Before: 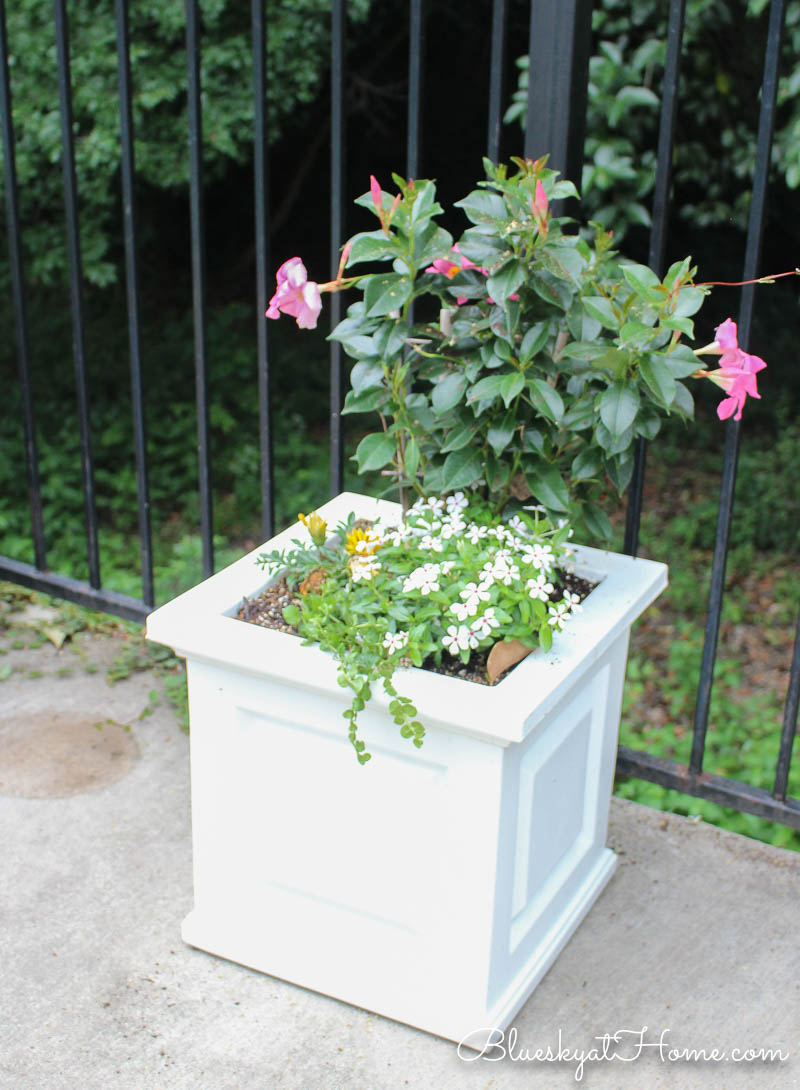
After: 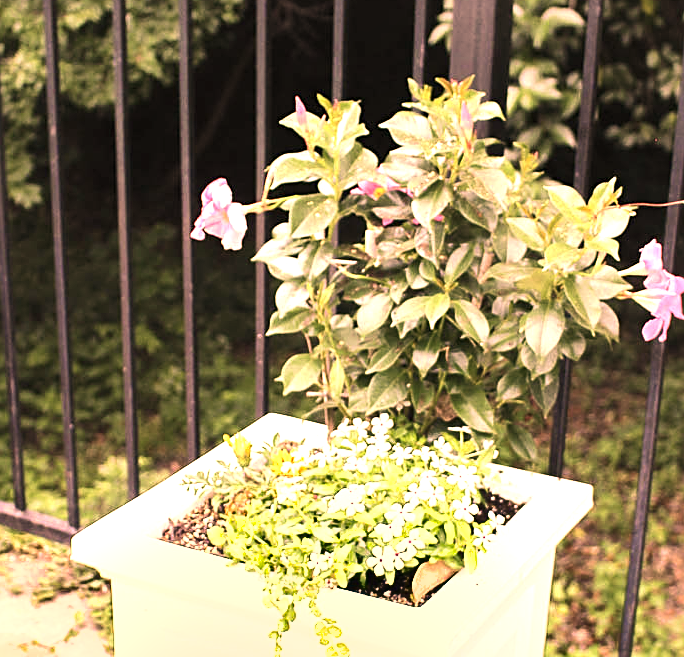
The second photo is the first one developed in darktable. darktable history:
velvia: on, module defaults
crop and rotate: left 9.436%, top 7.292%, right 5.051%, bottom 32.398%
sharpen: on, module defaults
exposure: black level correction 0, exposure 0.952 EV, compensate exposure bias true, compensate highlight preservation false
tone equalizer: -8 EV -0.411 EV, -7 EV -0.392 EV, -6 EV -0.362 EV, -5 EV -0.219 EV, -3 EV 0.201 EV, -2 EV 0.362 EV, -1 EV 0.367 EV, +0 EV 0.423 EV, edges refinement/feathering 500, mask exposure compensation -1.57 EV, preserve details guided filter
color correction: highlights a* 39.95, highlights b* 39.63, saturation 0.688
shadows and highlights: shadows 47.44, highlights -41.79, soften with gaussian
